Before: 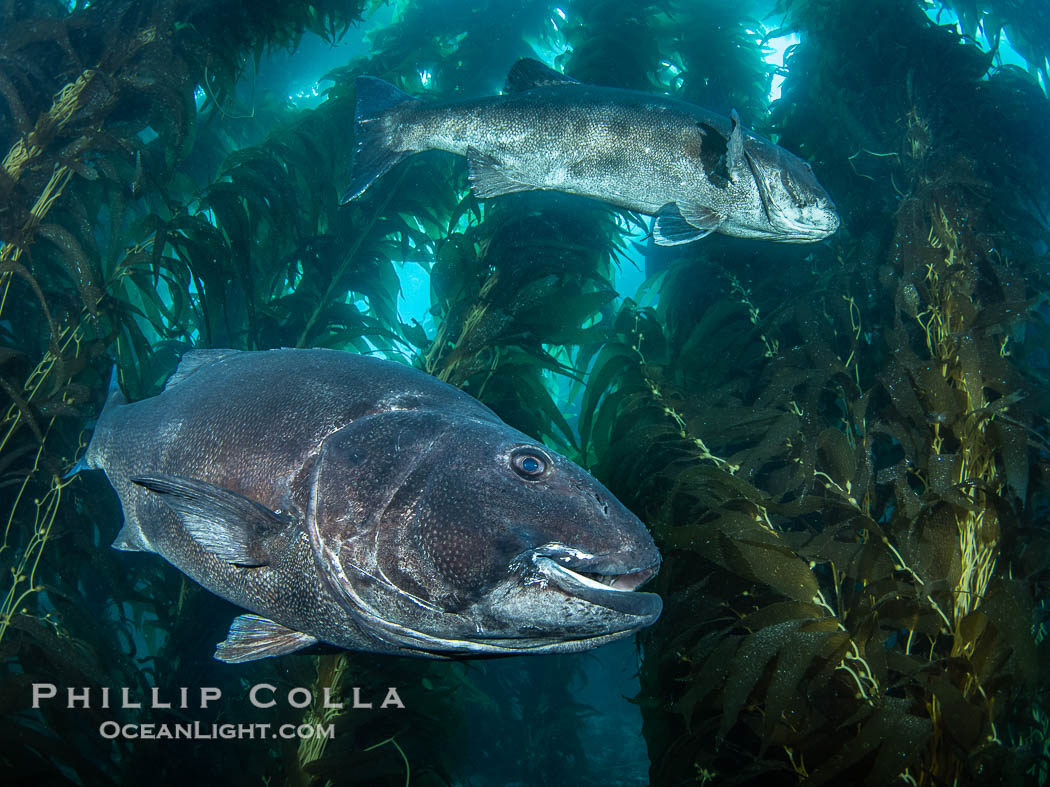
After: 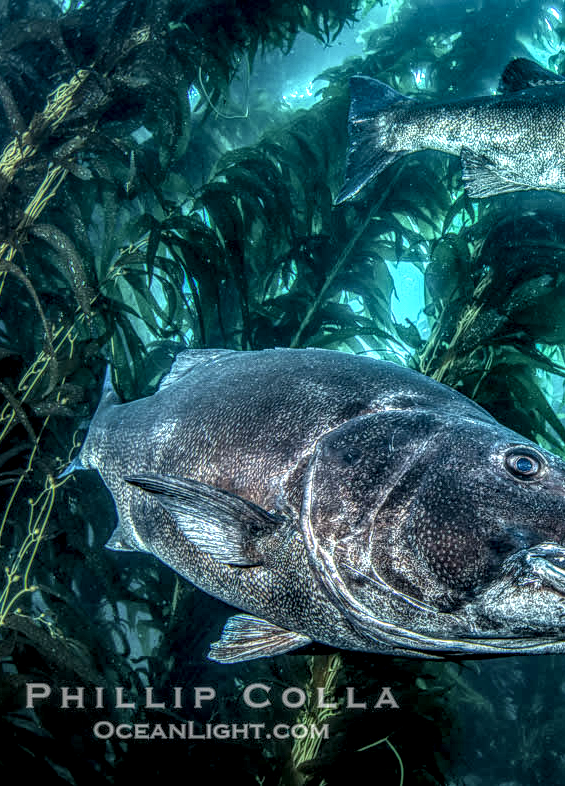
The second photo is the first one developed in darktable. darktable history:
local contrast: highlights 0%, shadows 0%, detail 300%, midtone range 0.3
crop: left 0.587%, right 45.588%, bottom 0.086%
